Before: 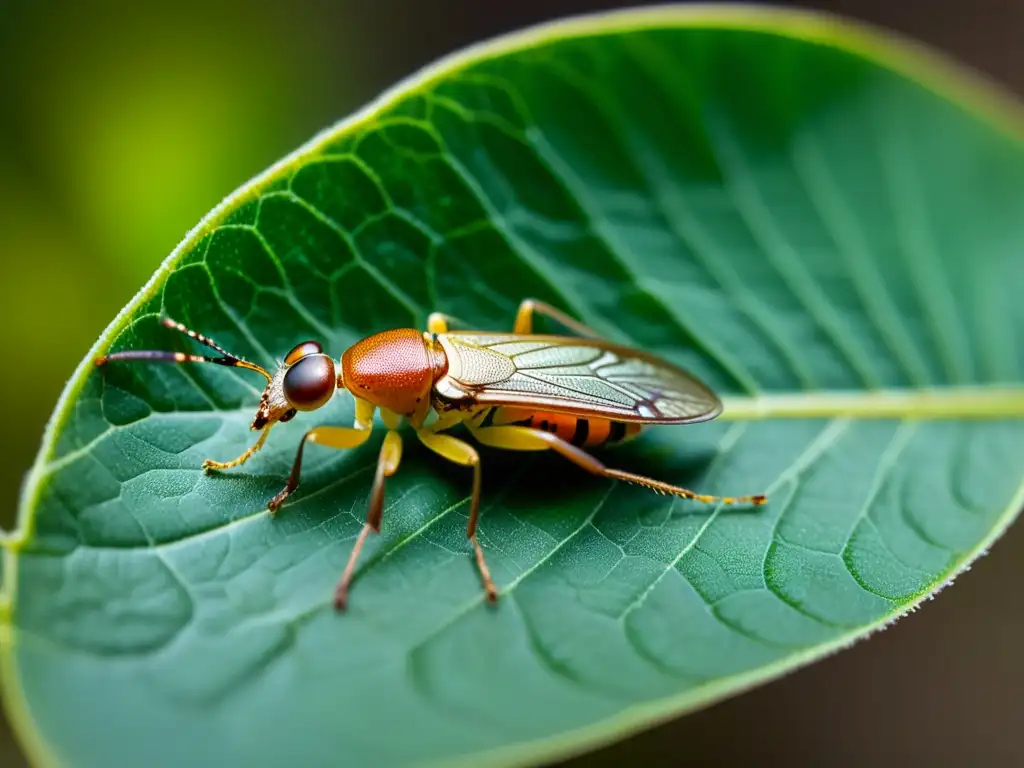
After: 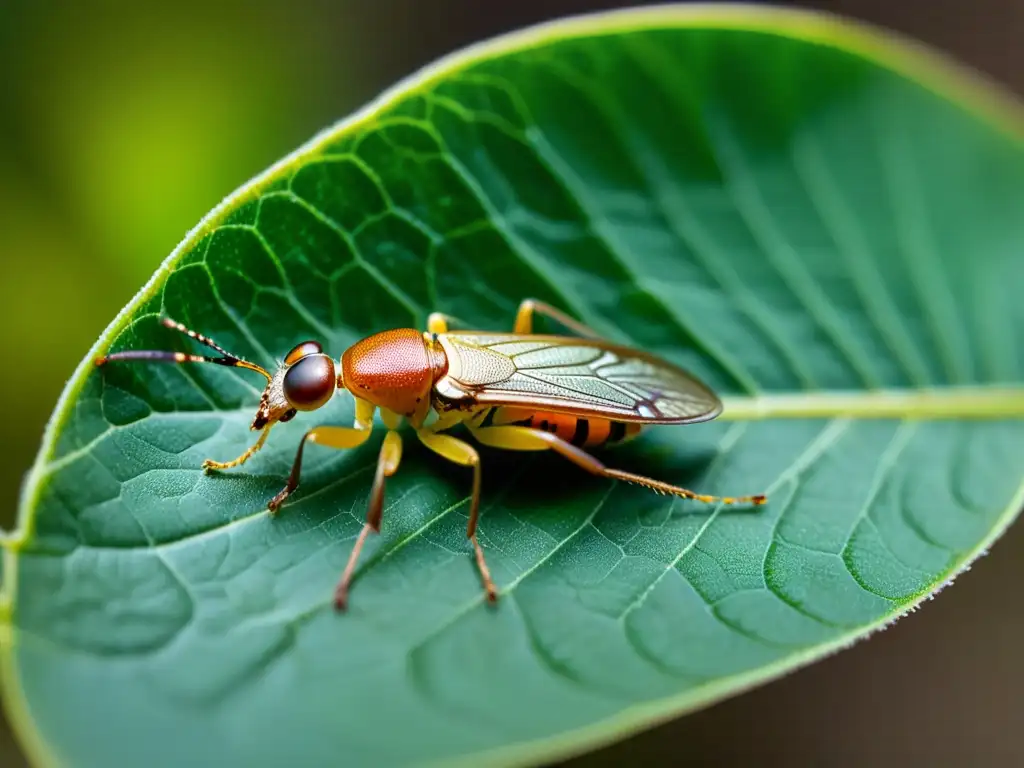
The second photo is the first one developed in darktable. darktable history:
shadows and highlights: shadows 49, highlights -41, soften with gaussian
tone equalizer: on, module defaults
